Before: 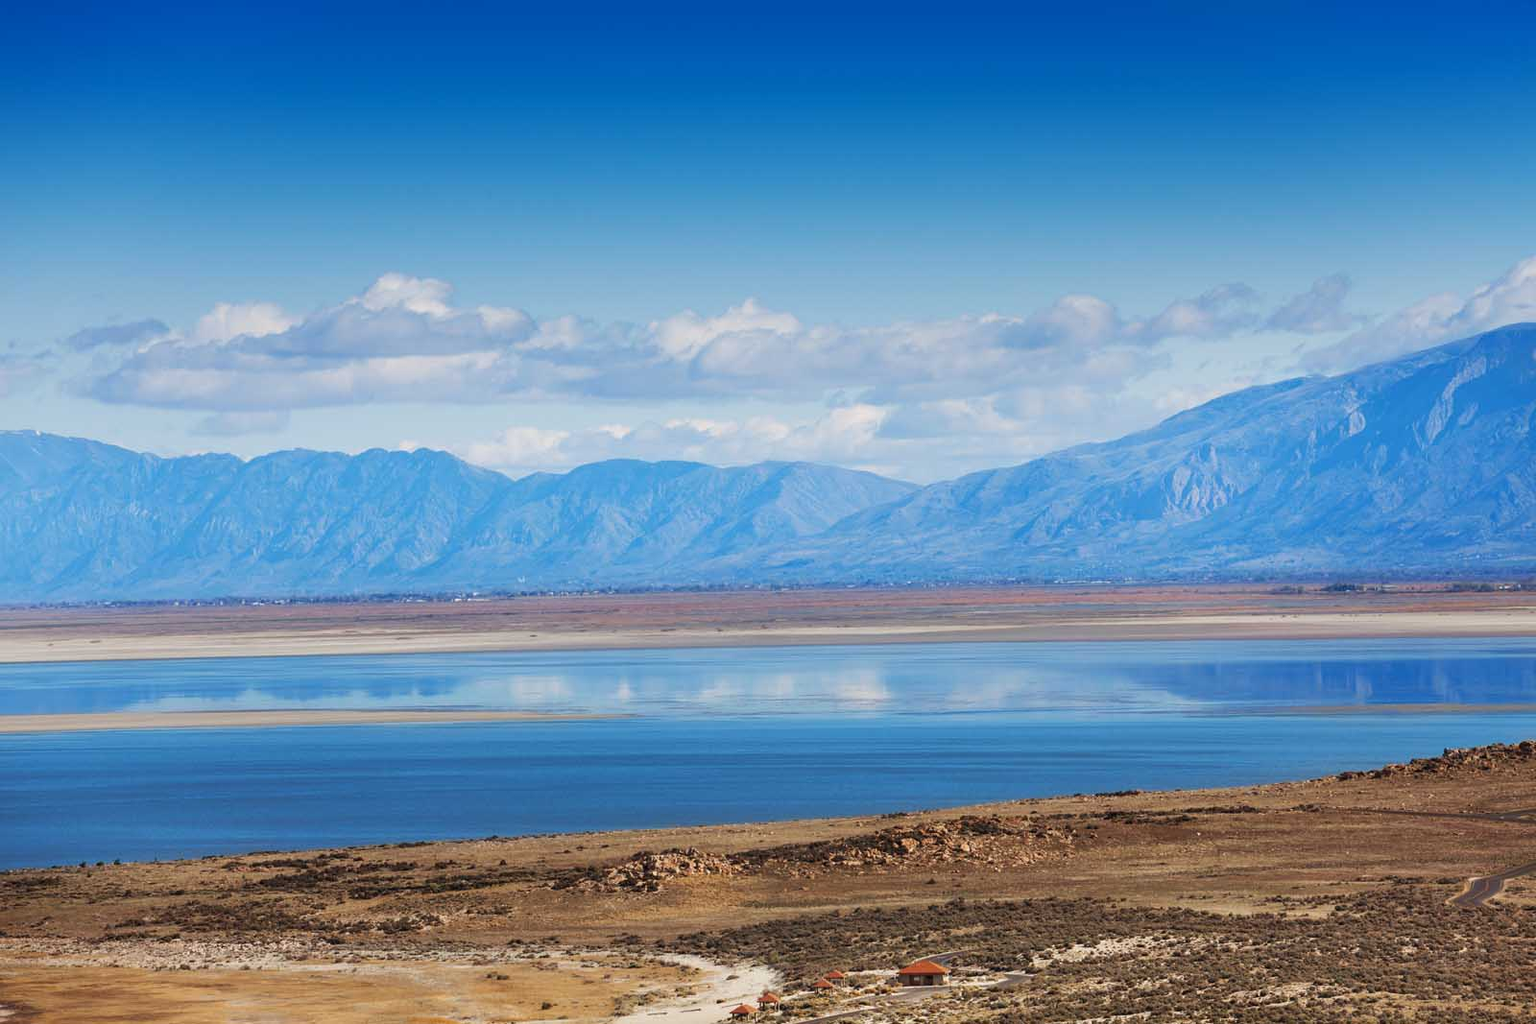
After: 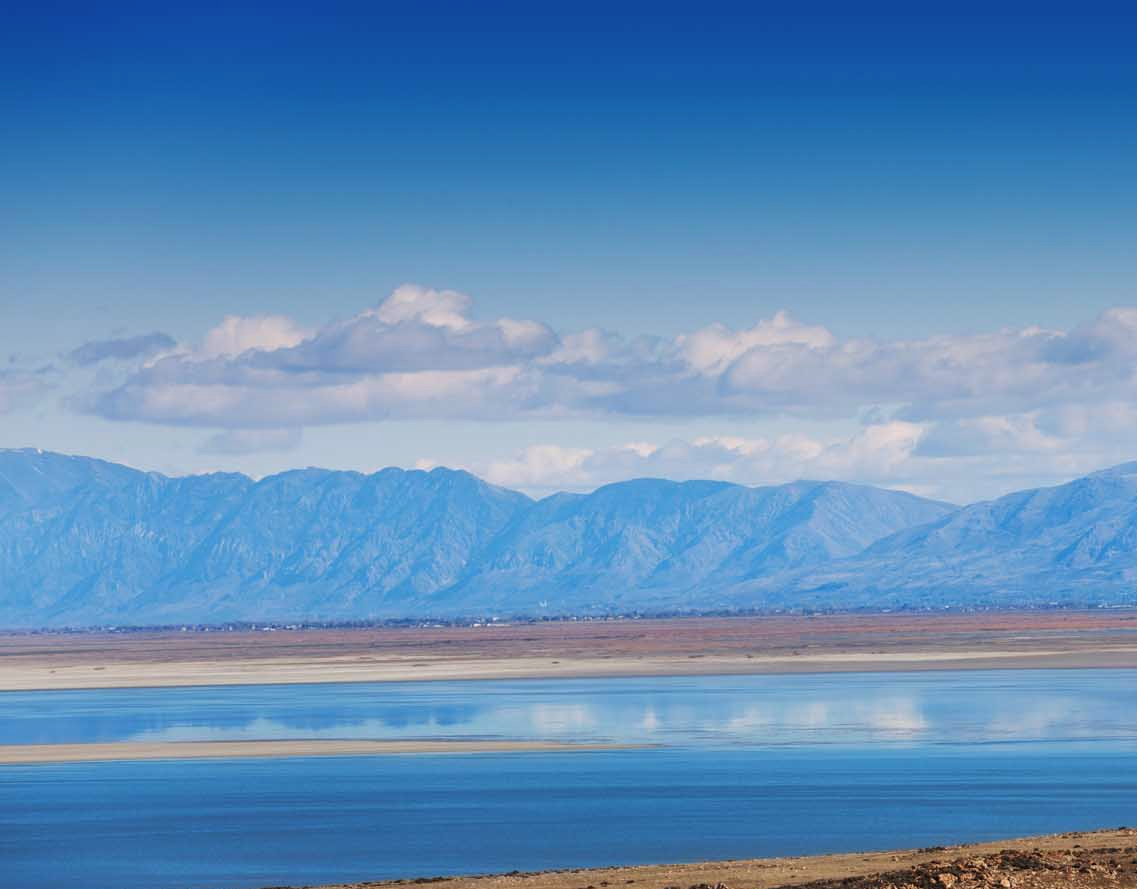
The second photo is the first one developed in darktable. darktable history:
crop: right 28.885%, bottom 16.626%
graduated density: density 0.38 EV, hardness 21%, rotation -6.11°, saturation 32%
